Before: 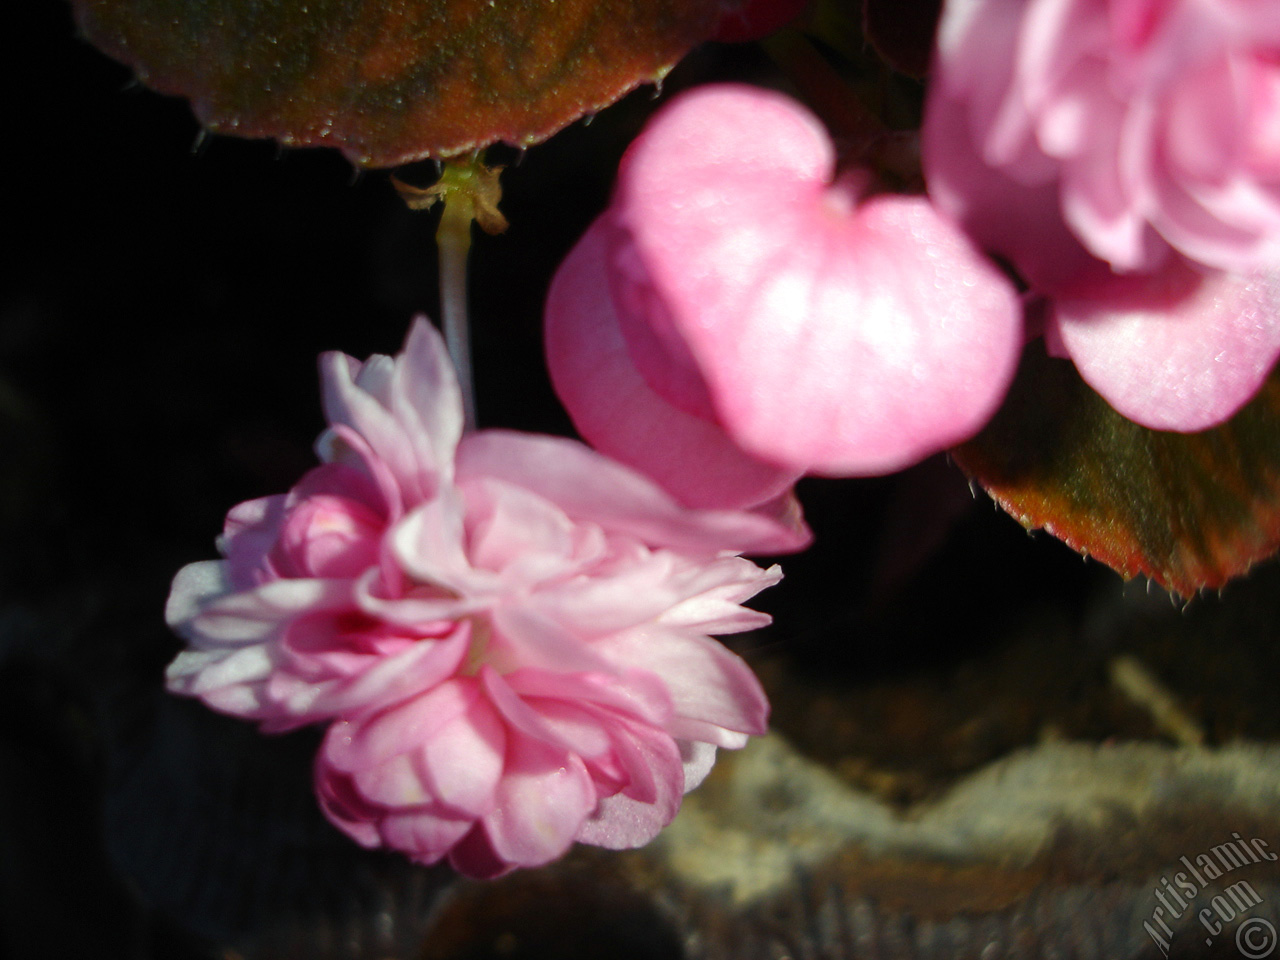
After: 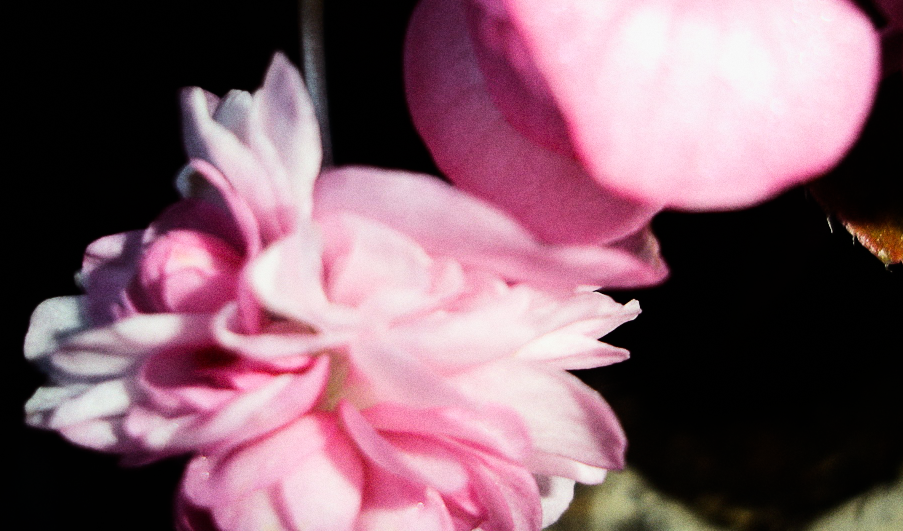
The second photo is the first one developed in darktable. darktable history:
grain: on, module defaults
tone equalizer: -8 EV -1.08 EV, -7 EV -1.01 EV, -6 EV -0.867 EV, -5 EV -0.578 EV, -3 EV 0.578 EV, -2 EV 0.867 EV, -1 EV 1.01 EV, +0 EV 1.08 EV, edges refinement/feathering 500, mask exposure compensation -1.57 EV, preserve details no
filmic rgb: black relative exposure -7.5 EV, white relative exposure 5 EV, hardness 3.31, contrast 1.3, contrast in shadows safe
crop: left 11.123%, top 27.61%, right 18.3%, bottom 17.034%
